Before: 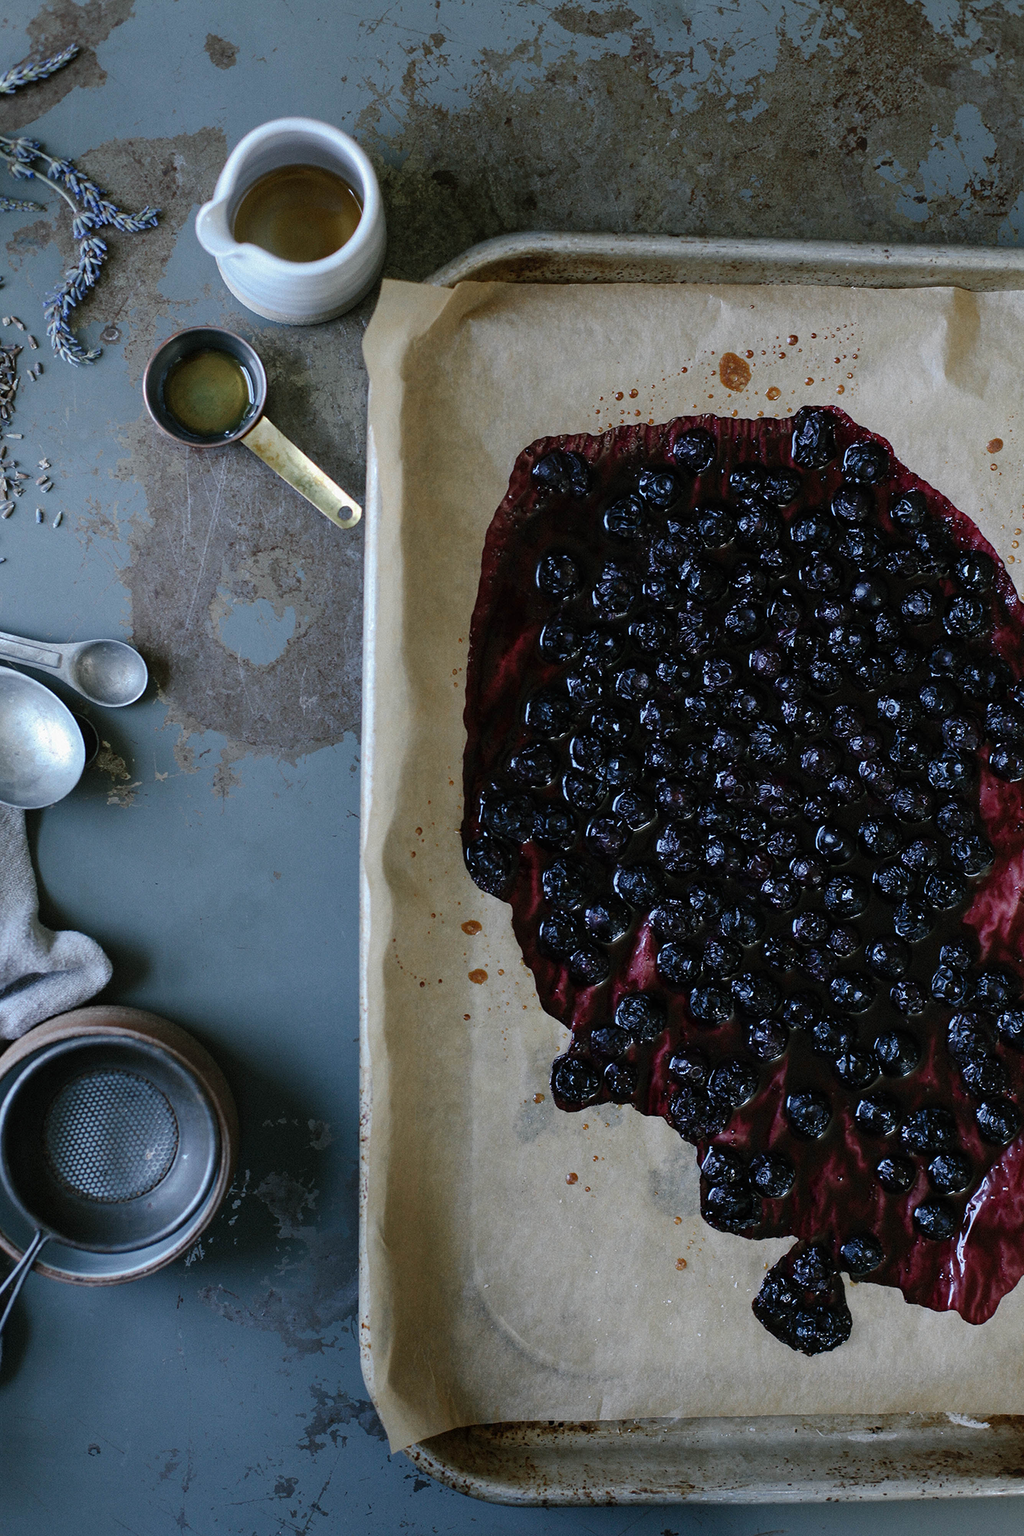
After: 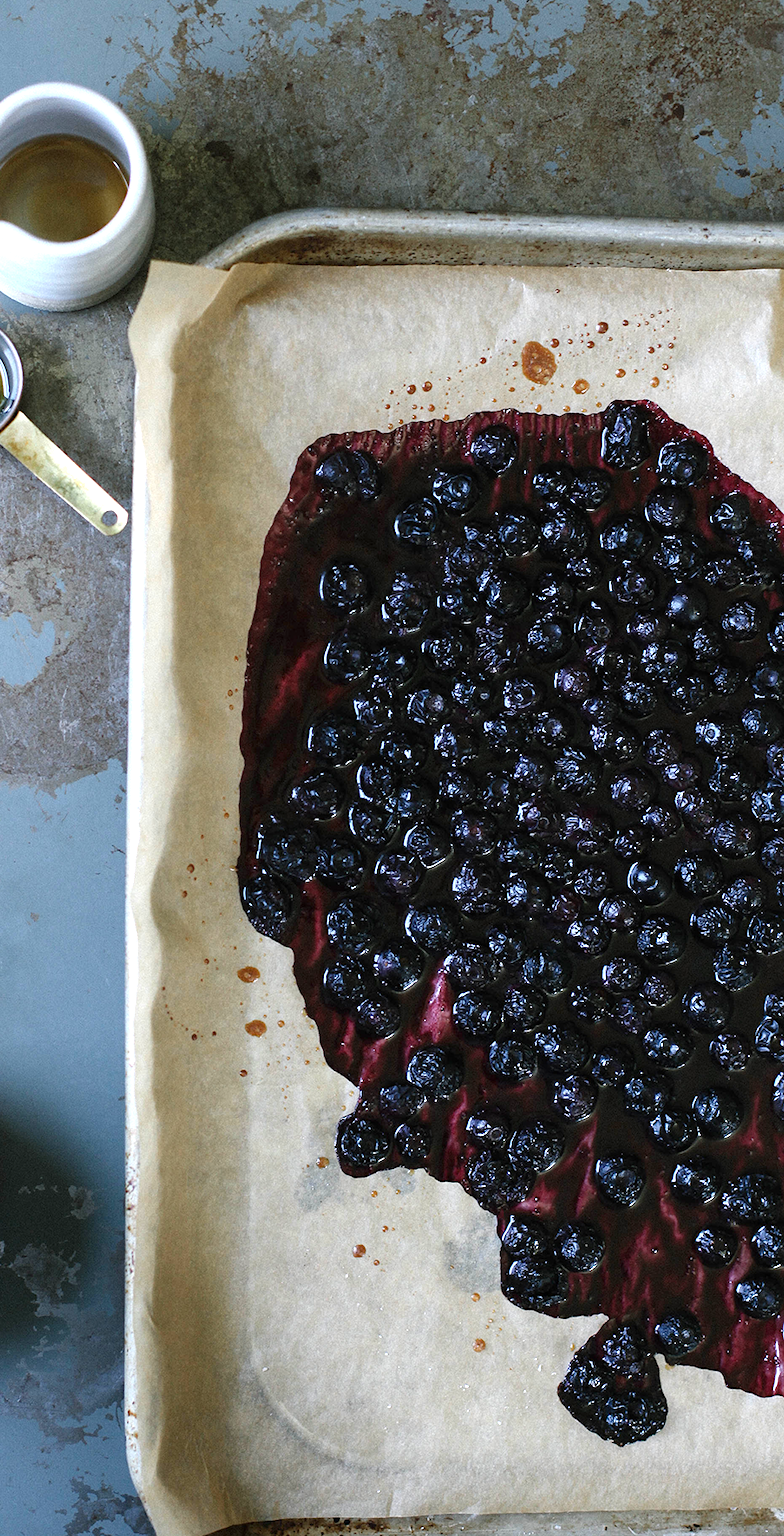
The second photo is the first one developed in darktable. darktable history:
crop and rotate: left 24.034%, top 2.838%, right 6.406%, bottom 6.299%
exposure: black level correction 0, exposure 1 EV, compensate exposure bias true, compensate highlight preservation false
